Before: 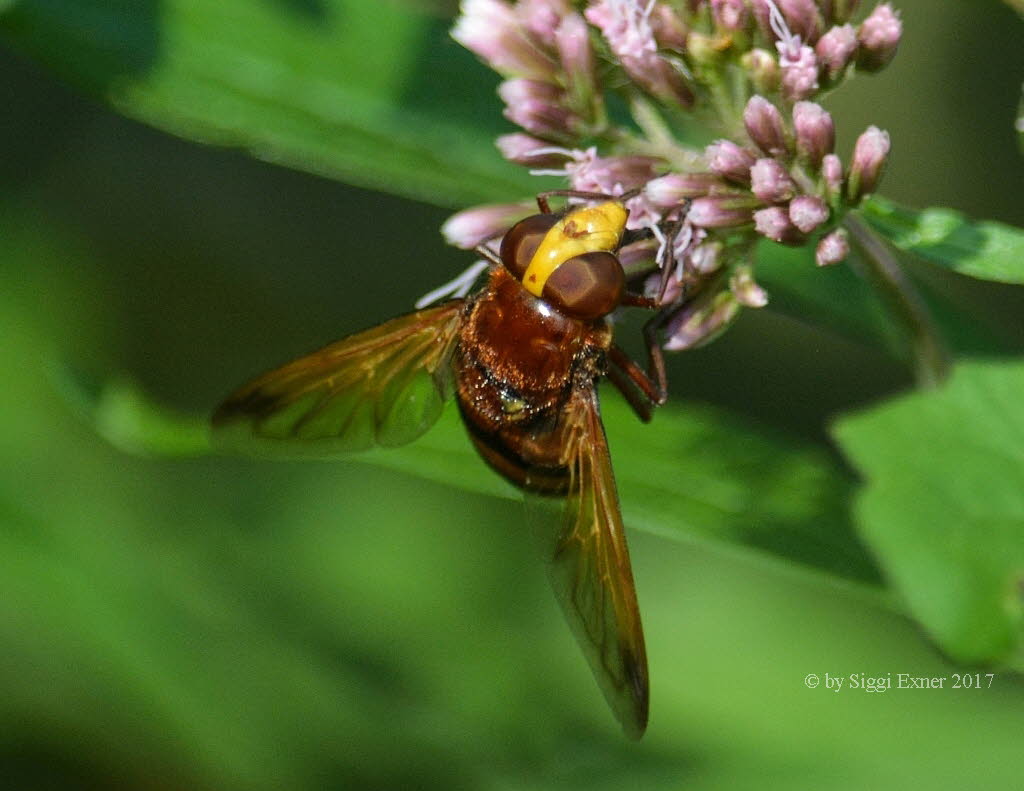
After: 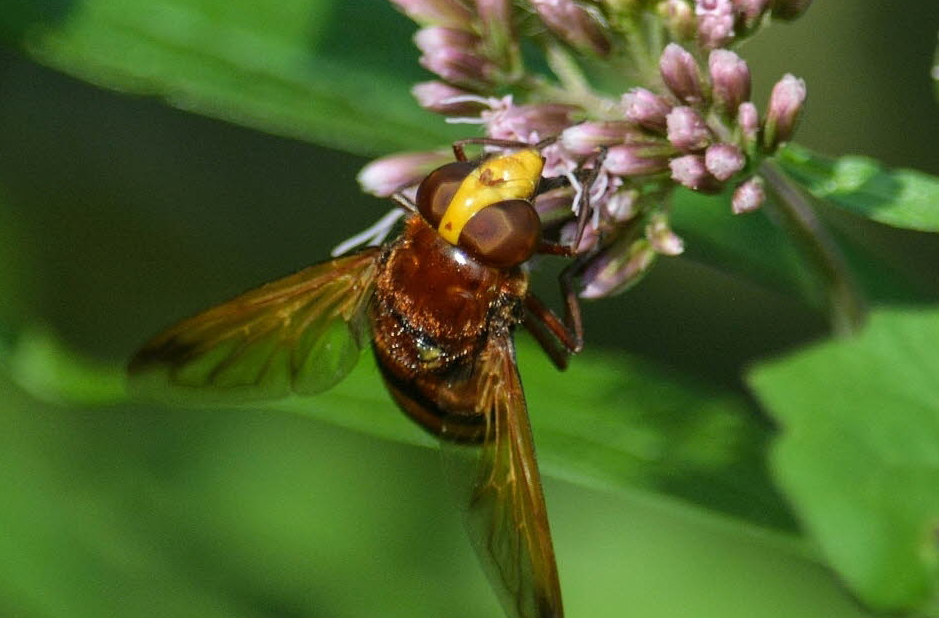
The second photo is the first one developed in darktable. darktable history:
crop: left 8.294%, top 6.587%, bottom 15.261%
